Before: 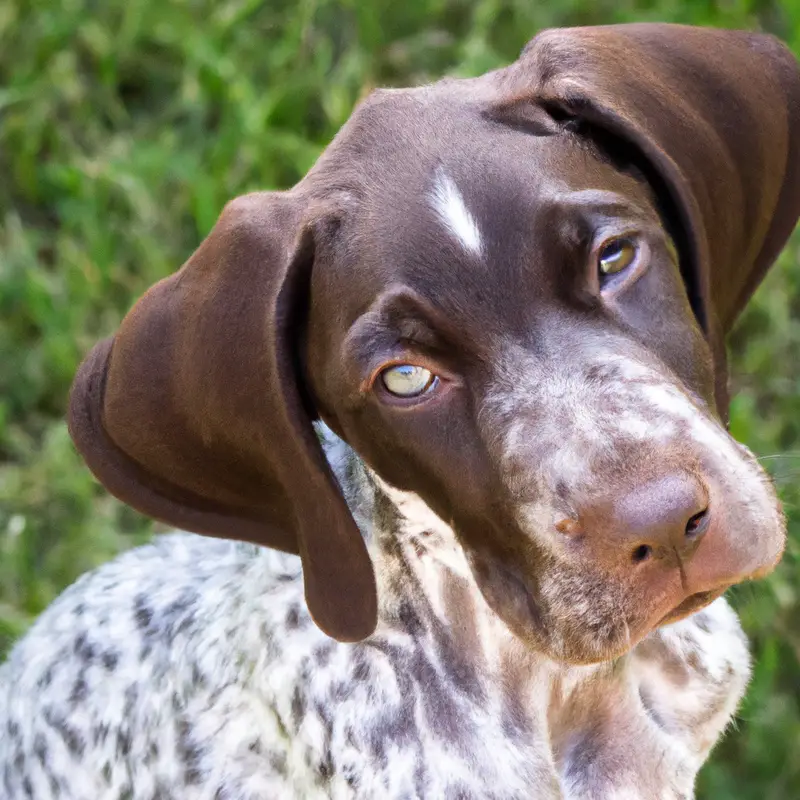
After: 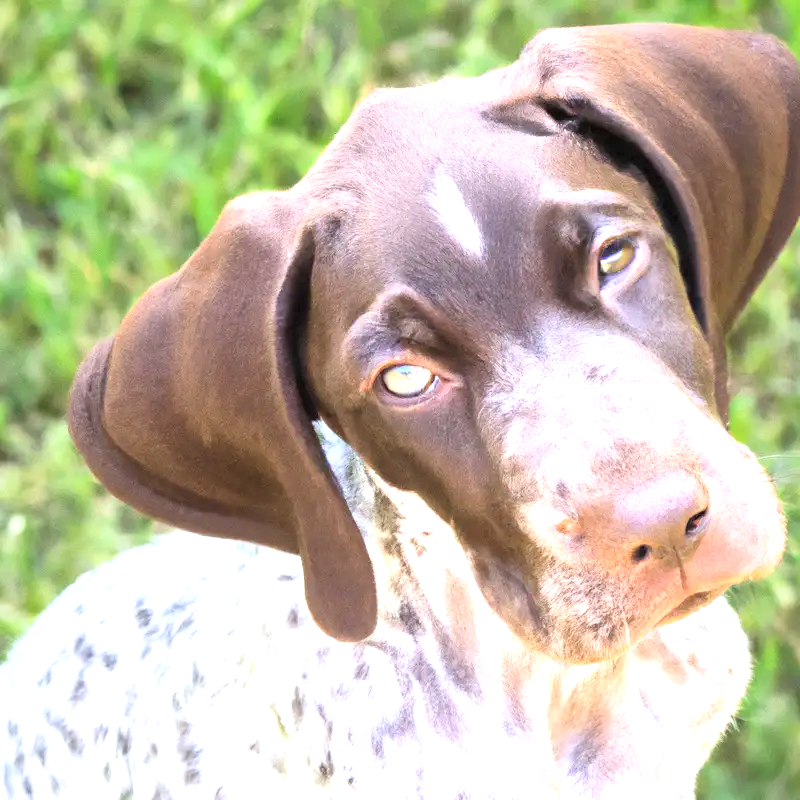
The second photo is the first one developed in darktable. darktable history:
contrast brightness saturation: contrast 0.136, brightness 0.213
exposure: black level correction 0, exposure 1.199 EV, compensate exposure bias true, compensate highlight preservation false
